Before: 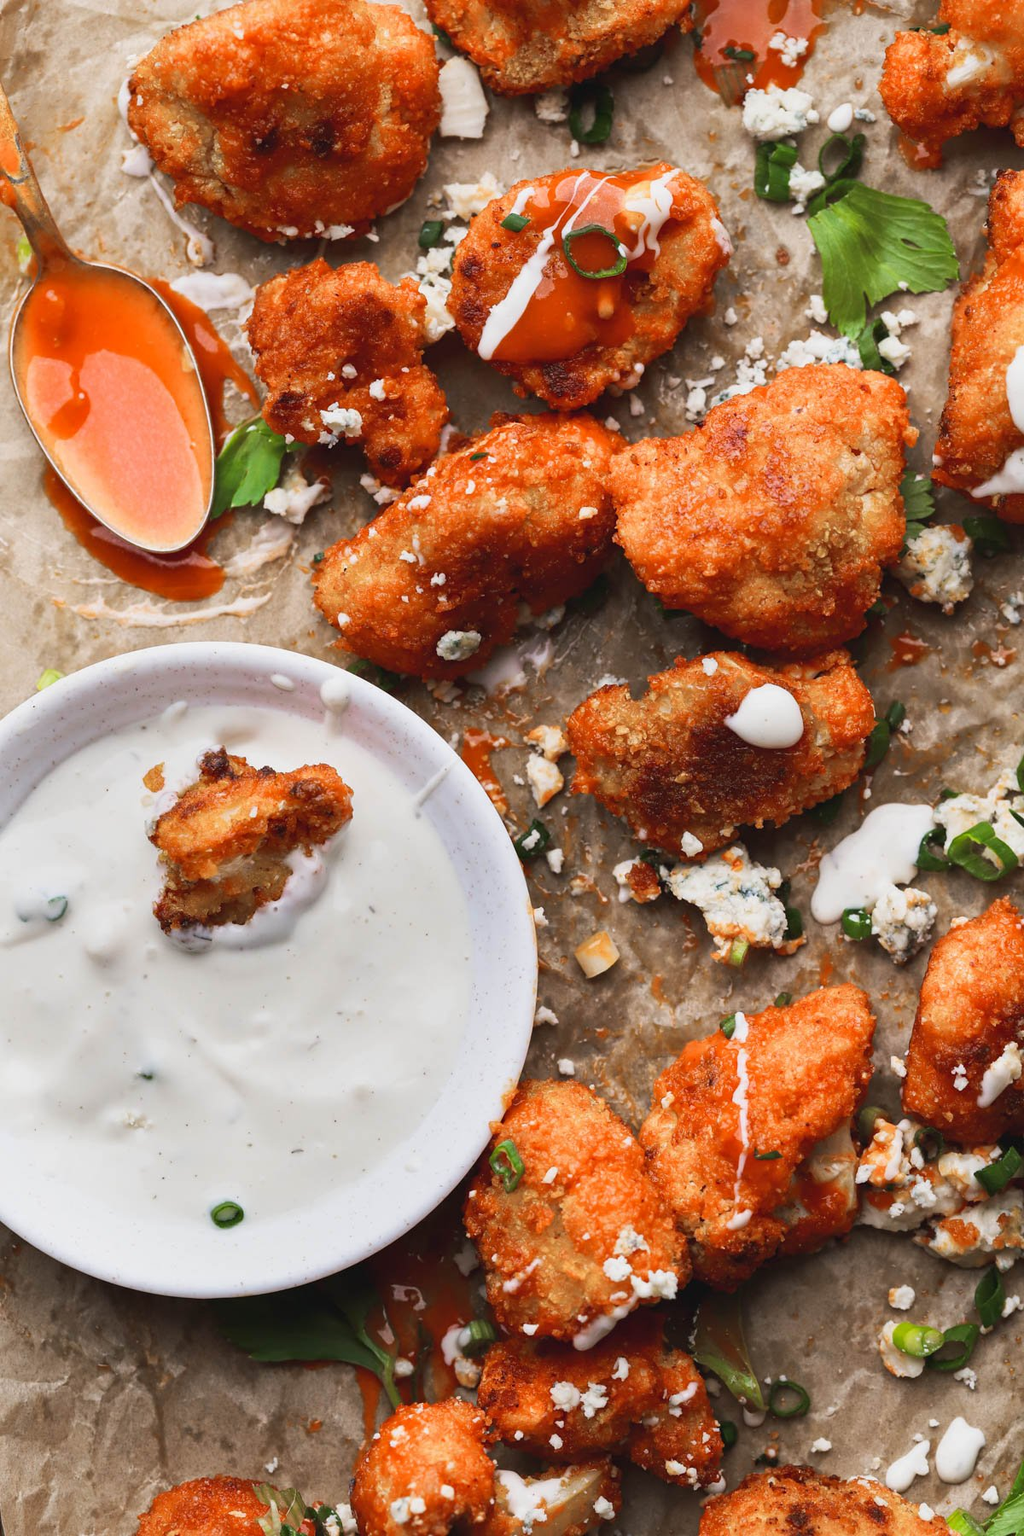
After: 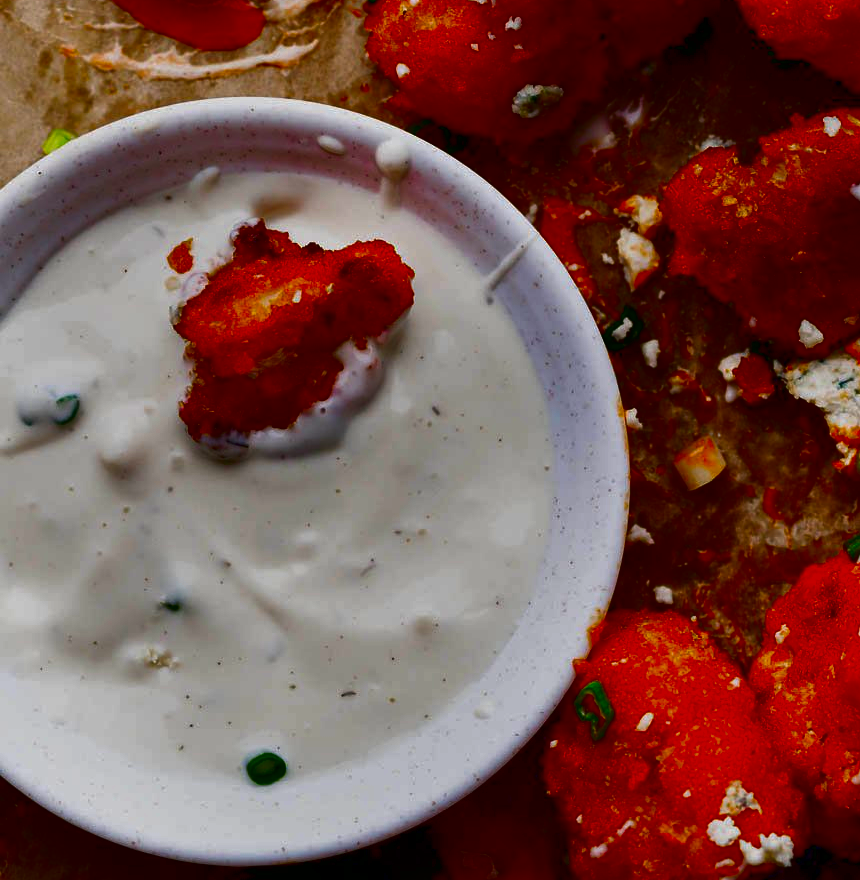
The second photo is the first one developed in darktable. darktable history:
crop: top 36.438%, right 28.321%, bottom 14.622%
contrast brightness saturation: brightness -0.981, saturation 0.988
